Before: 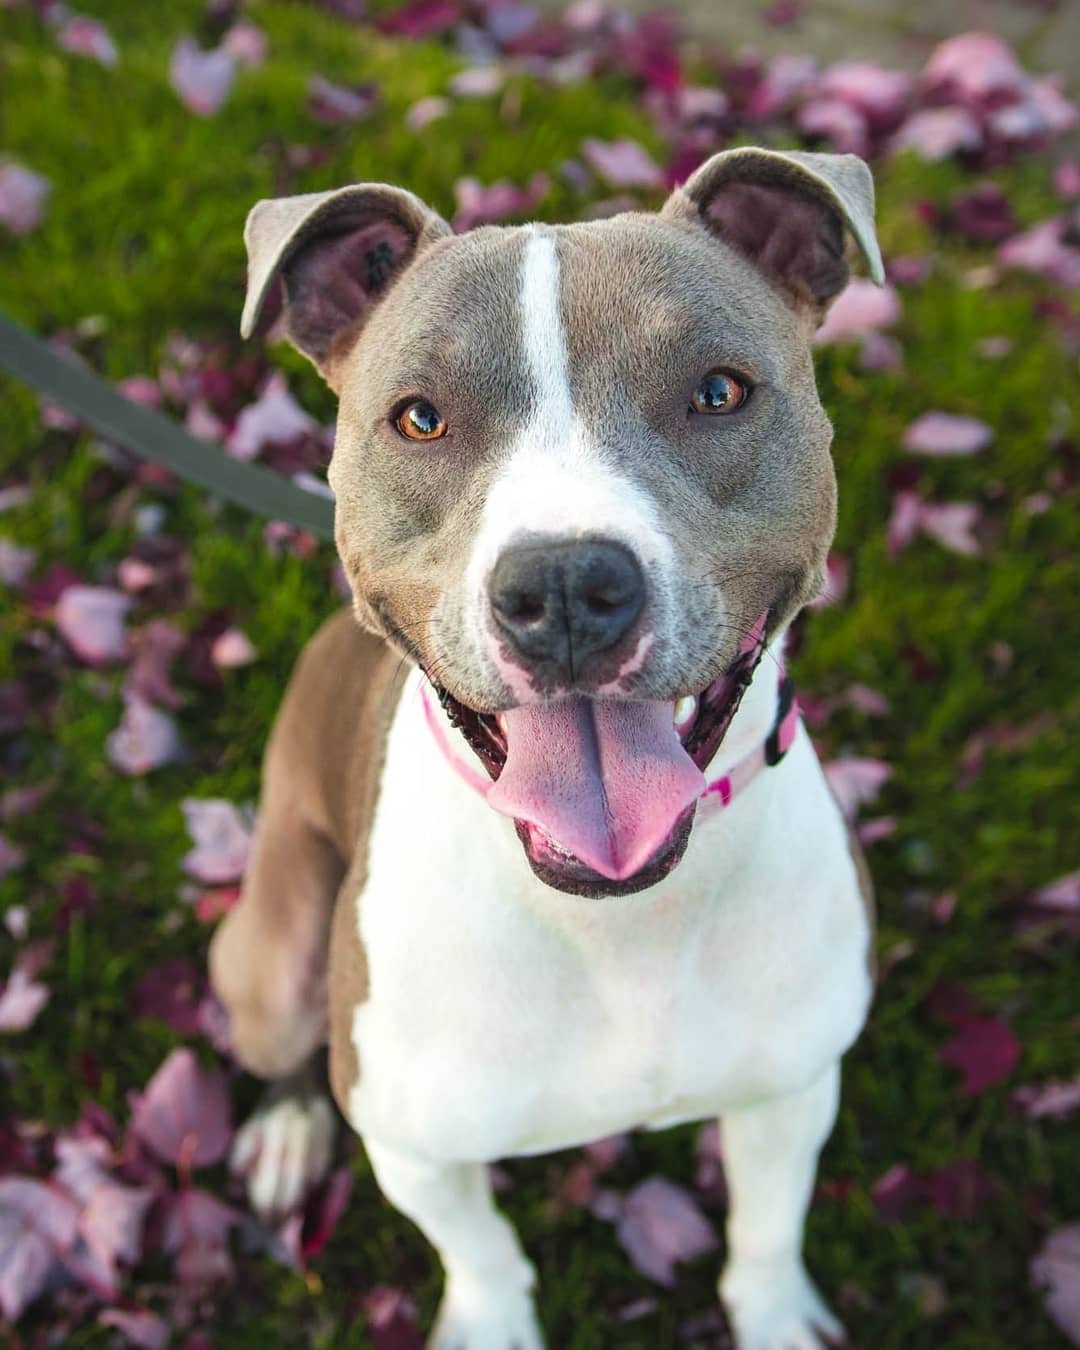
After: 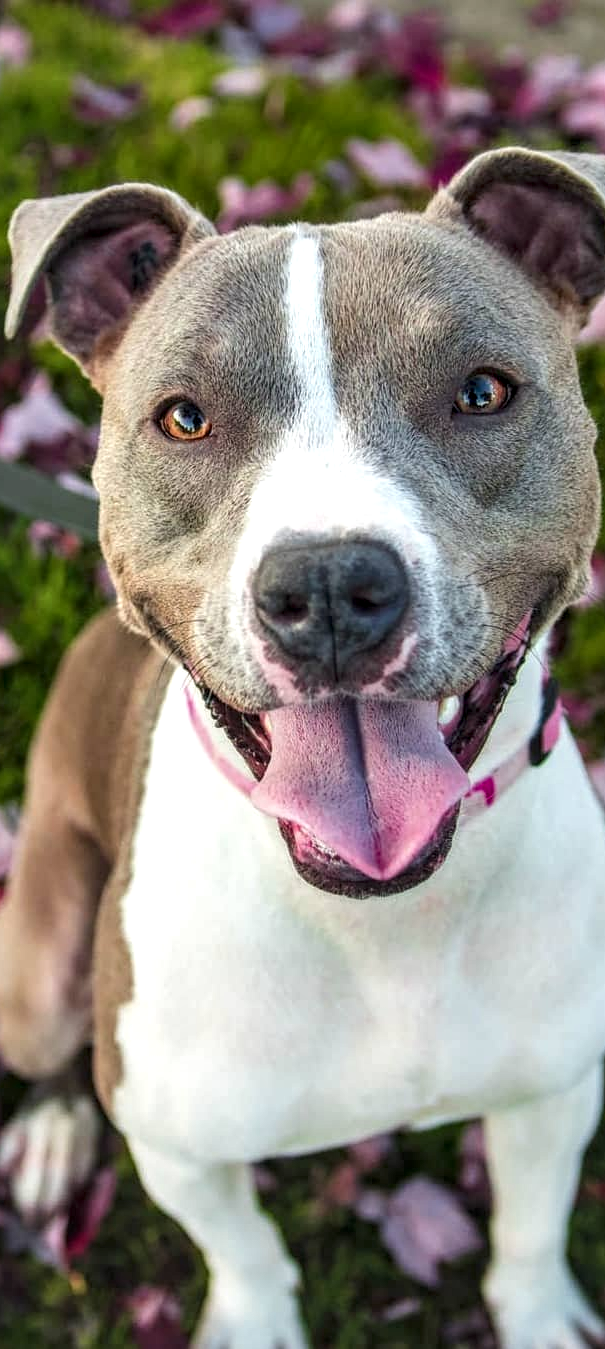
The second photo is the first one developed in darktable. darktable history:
exposure: exposure -0.012 EV, compensate exposure bias true, compensate highlight preservation false
crop: left 21.908%, right 22.049%, bottom 0.006%
local contrast: highlights 22%, detail 150%
